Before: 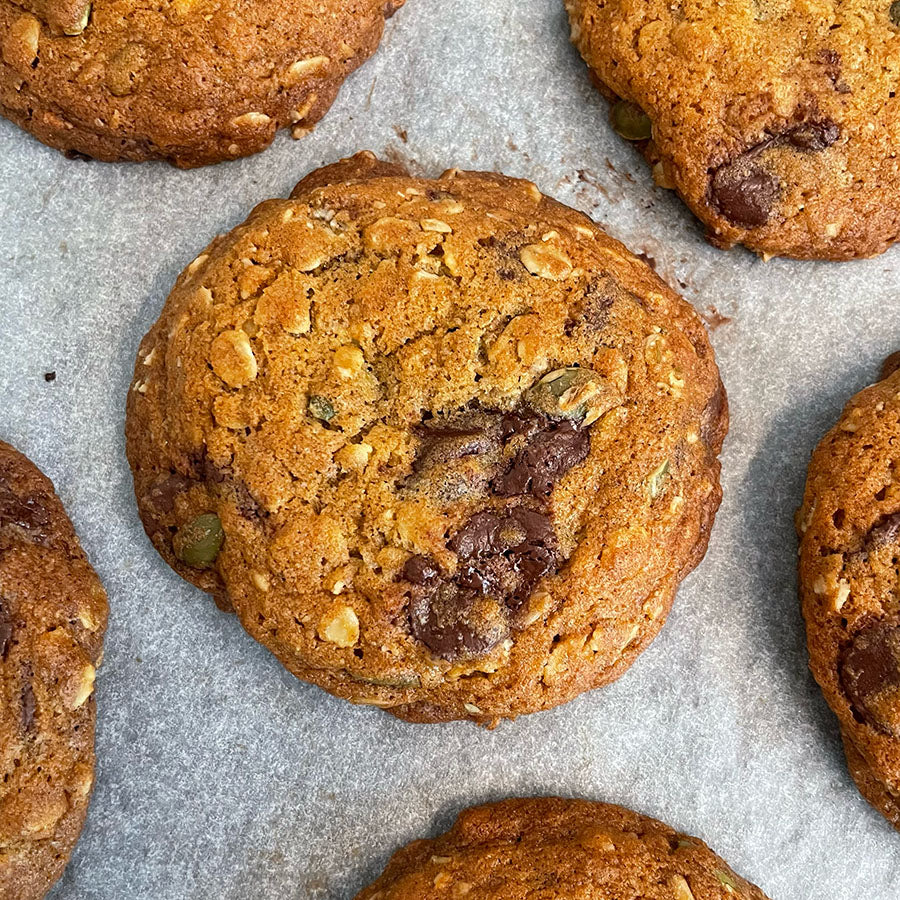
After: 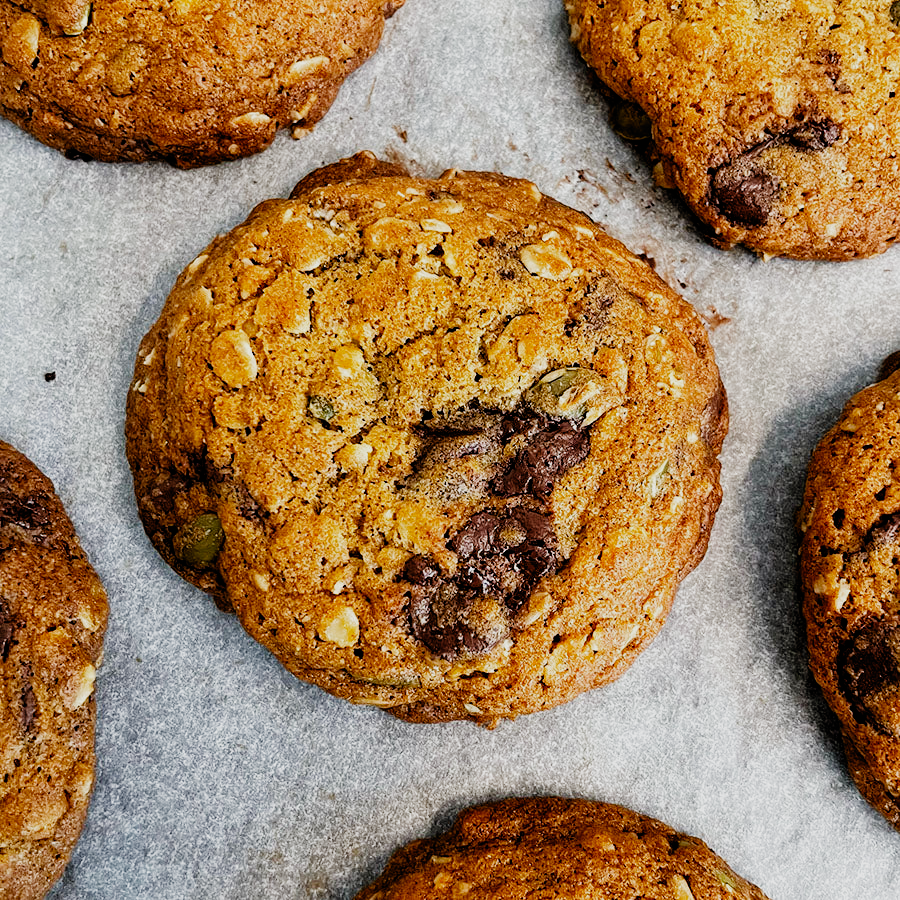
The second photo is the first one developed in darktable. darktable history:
filmic rgb: black relative exposure -5.04 EV, white relative exposure 4 EV, hardness 2.88, contrast 1.299, highlights saturation mix -9.15%, add noise in highlights 0.002, preserve chrominance no, color science v3 (2019), use custom middle-gray values true, contrast in highlights soft
